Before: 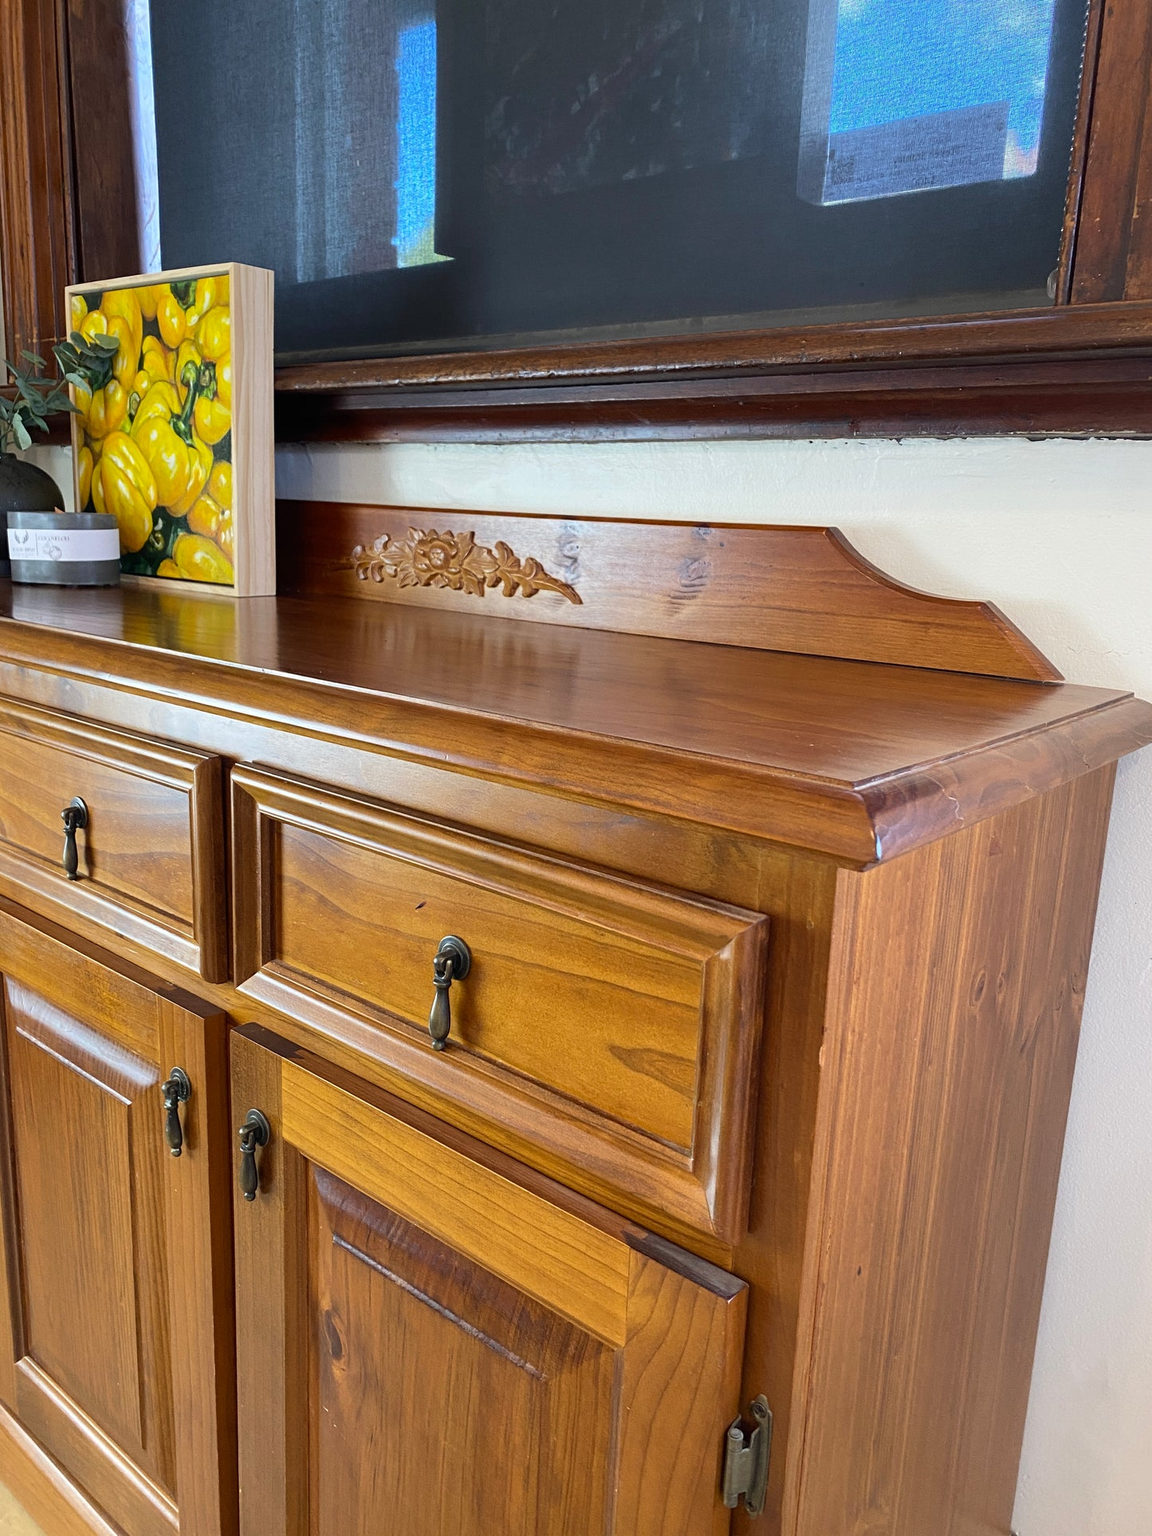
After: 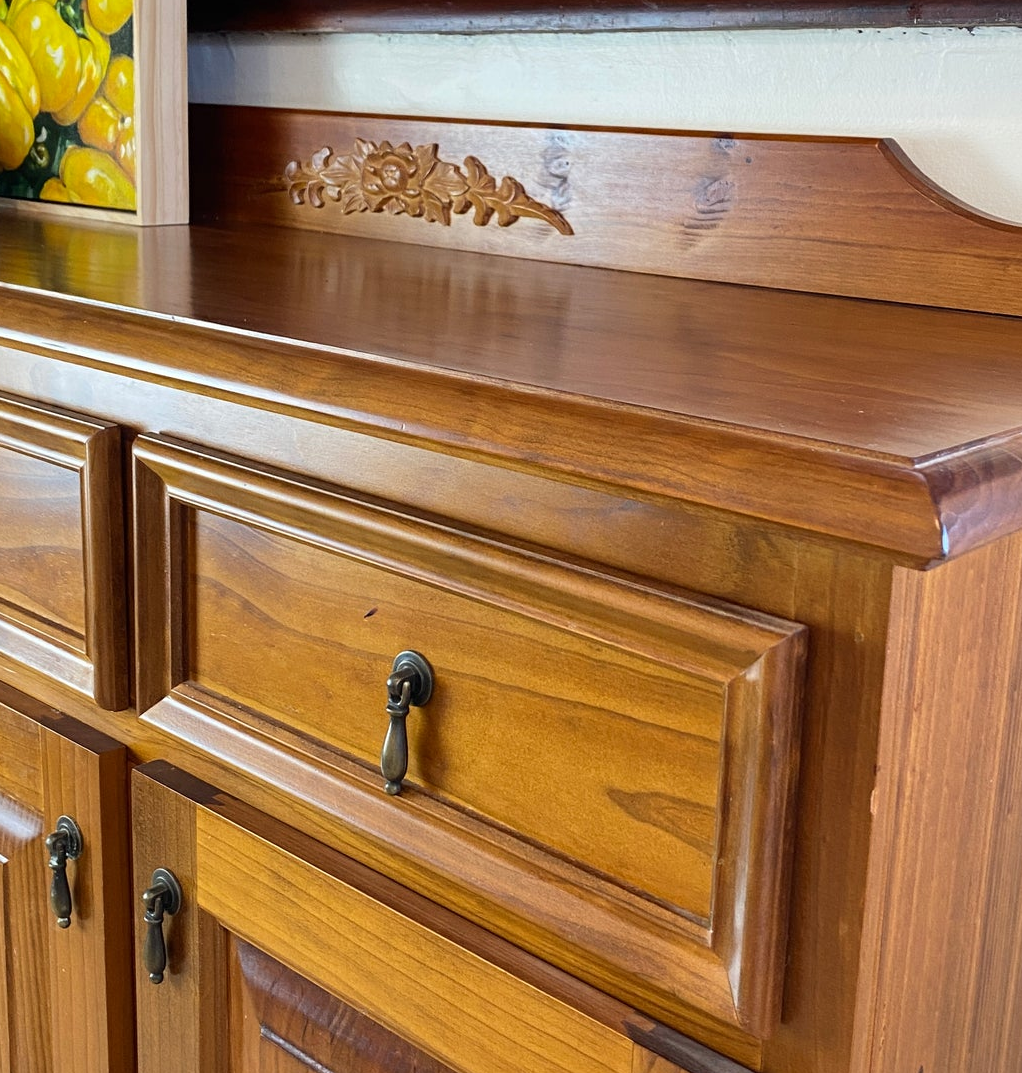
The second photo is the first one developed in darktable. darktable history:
shadows and highlights: shadows 36.59, highlights -27.4, soften with gaussian
crop: left 10.891%, top 27.16%, right 18.32%, bottom 17.107%
